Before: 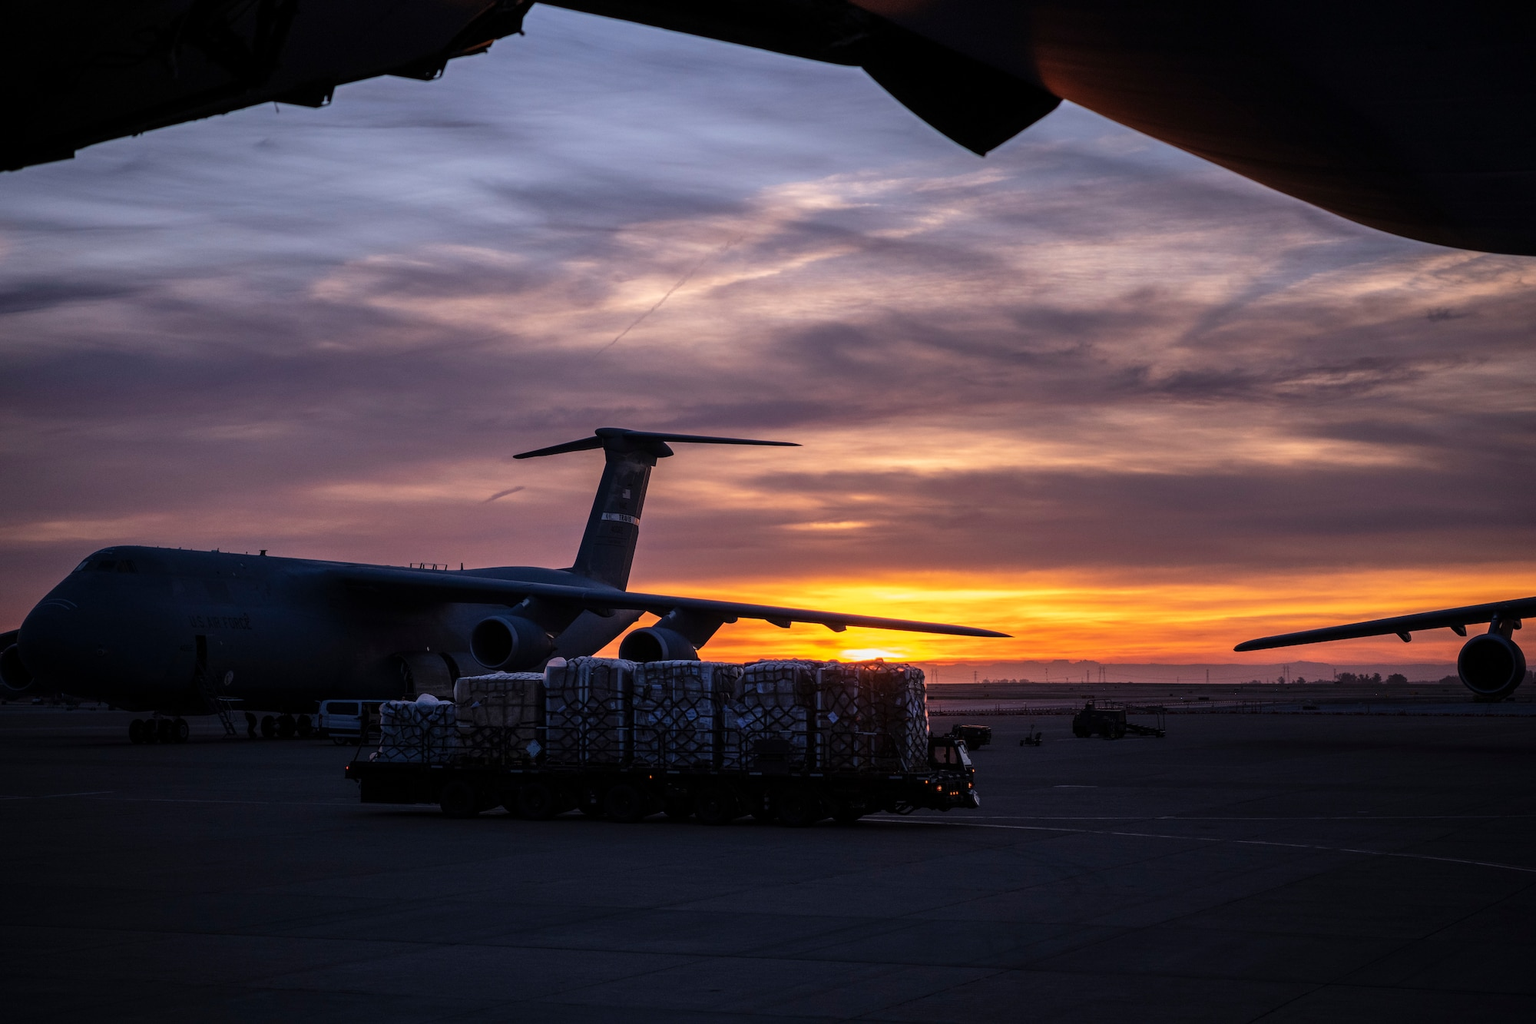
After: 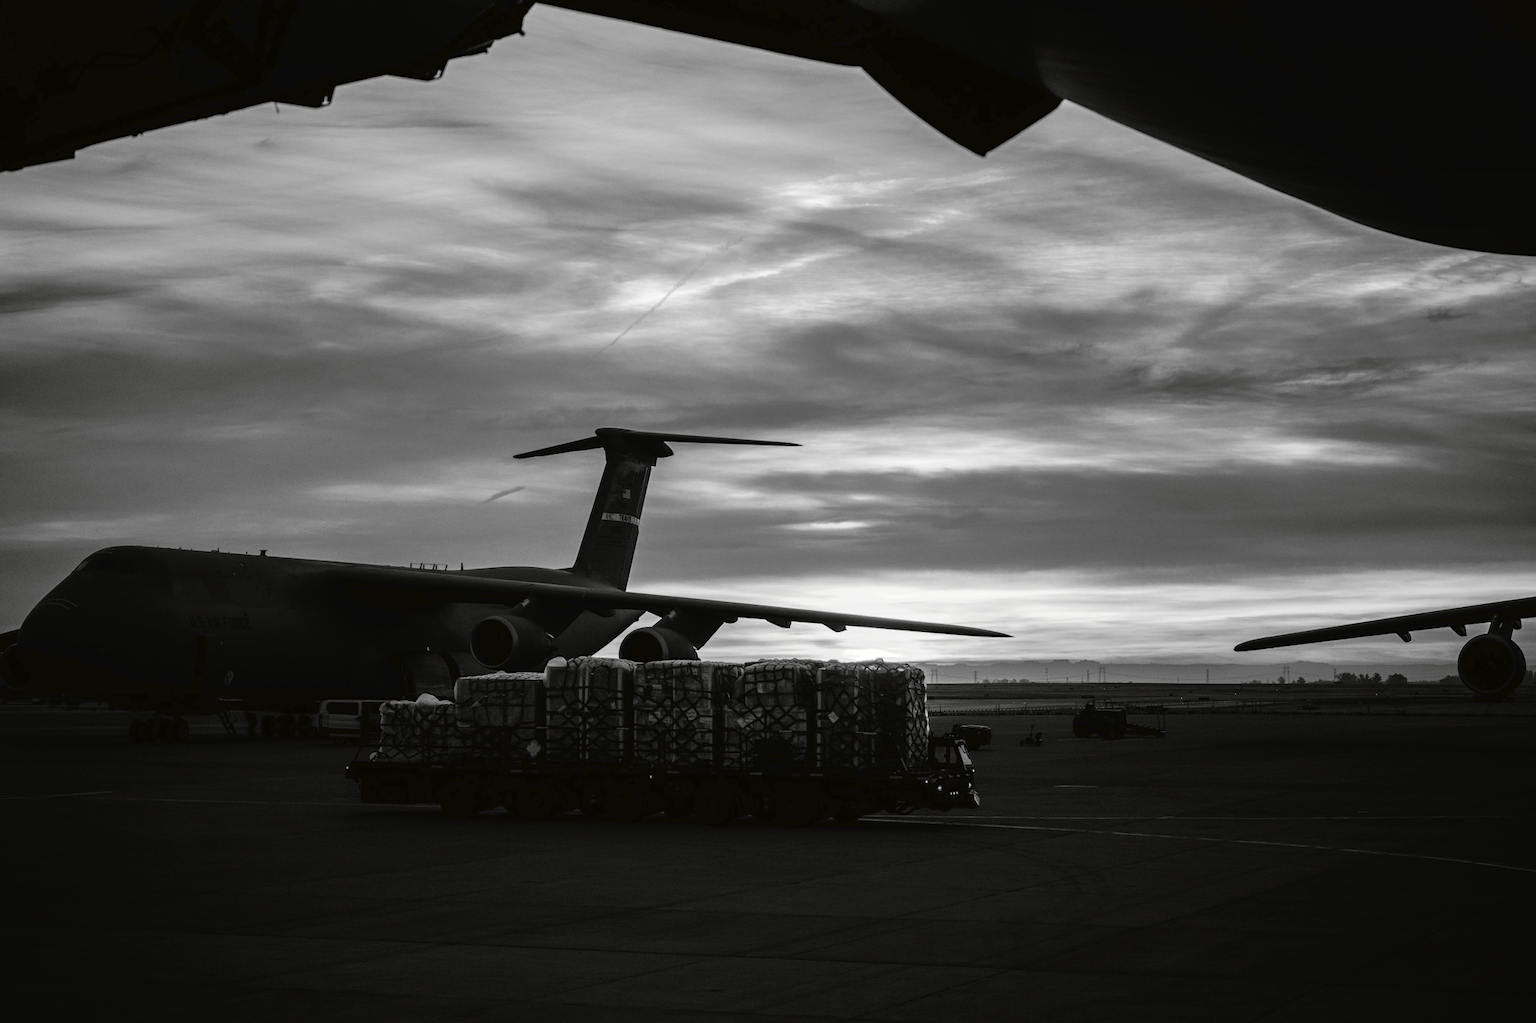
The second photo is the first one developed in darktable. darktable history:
tone curve: curves: ch0 [(0, 0) (0.003, 0.025) (0.011, 0.025) (0.025, 0.029) (0.044, 0.035) (0.069, 0.053) (0.1, 0.083) (0.136, 0.118) (0.177, 0.163) (0.224, 0.22) (0.277, 0.295) (0.335, 0.371) (0.399, 0.444) (0.468, 0.524) (0.543, 0.618) (0.623, 0.702) (0.709, 0.79) (0.801, 0.89) (0.898, 0.973) (1, 1)], preserve colors none
color look up table: target L [91.64, 97.23, 87.41, 90.24, 81.69, 76.25, 78.31, 69.61, 50.69, 40.45, 53.68, 44, 7.568, 200.37, 88.12, 73.68, 71.1, 68.49, 63.6, 48.84, 50.96, 45.63, 48.31, 39.63, 35.72, 15.16, 1.645, 100, 88.82, 82.41, 82.05, 78.79, 74.42, 76.98, 76.98, 82.76, 54.24, 54.24, 53.09, 40.45, 35.16, 21.7, 97.23, 79.88, 82.76, 61.32, 51.22, 34.03, 33.46], target a [-0.1, -0.657, -0.001, -0.003, 0, 0, 0.001, 0, 0.001, 0.001, 0.001, 0, 0, 0, -0.002, 0 ×4, 0.001 ×5, 0, 0, -0.153, -0.286, -0.001, 0, 0, 0.001, 0 ×4, 0.001 ×5, 0, -0.657, 0, 0, 0, 0.001, 0, 0.001], target b [1.238, 8.447, 0.003, 0.026, 0.002, 0.002, -0.005, 0.002, -0.004, -0.003, -0.002, 0.001, -0.002, 0, 0.025, 0.002 ×4, -0.004, -0.004, -0.003, -0.004, -0.003, -0.003, -0.001, 1.891, 3.599, 0.003, 0.002, 0.002, -0.005, 0.002 ×4, -0.004, -0.004, -0.003 ×4, 8.447, 0.002, 0.002, 0.002, -0.004, -0.003, -0.003], num patches 49
